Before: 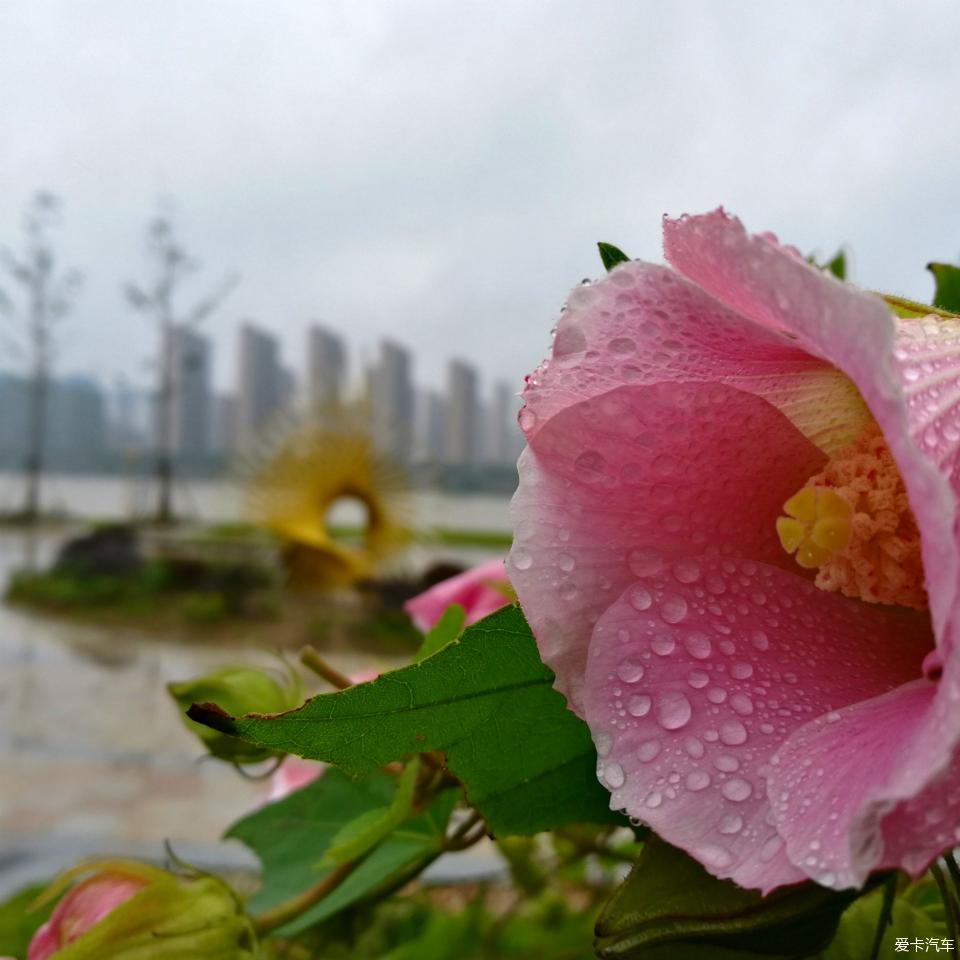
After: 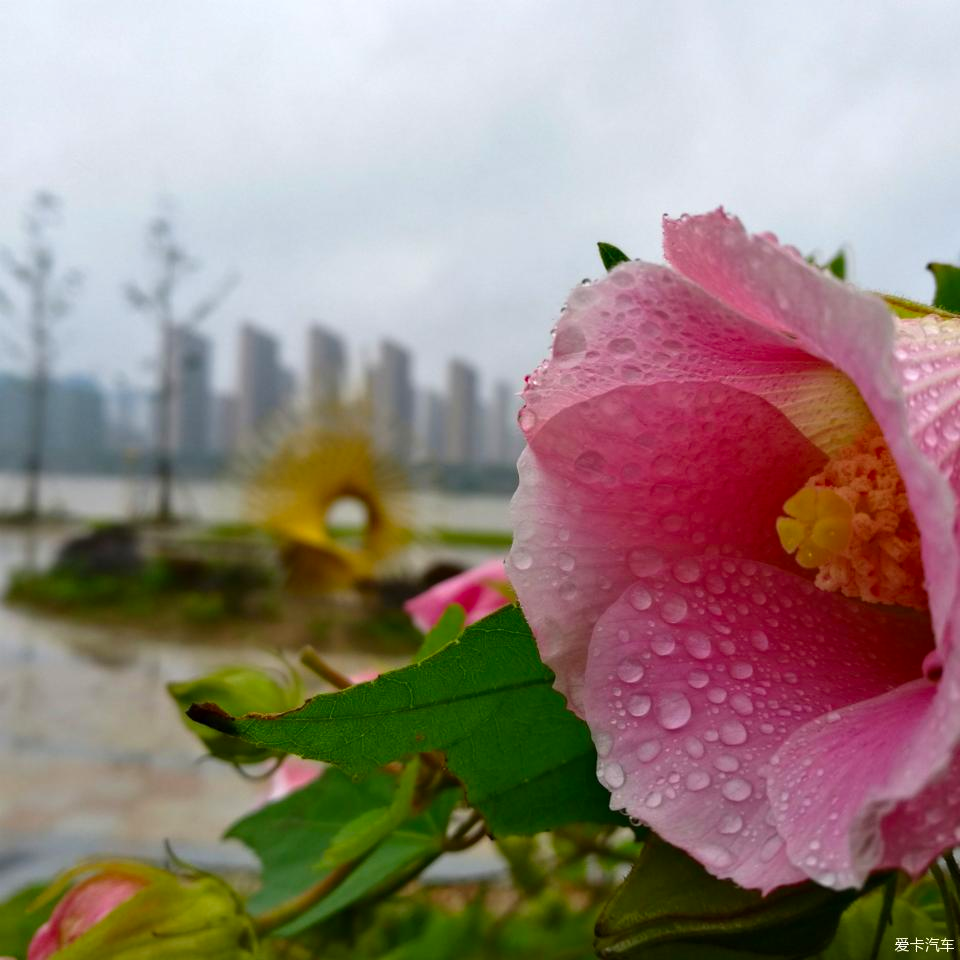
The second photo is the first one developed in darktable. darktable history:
contrast brightness saturation: contrast 0.045, saturation 0.163
